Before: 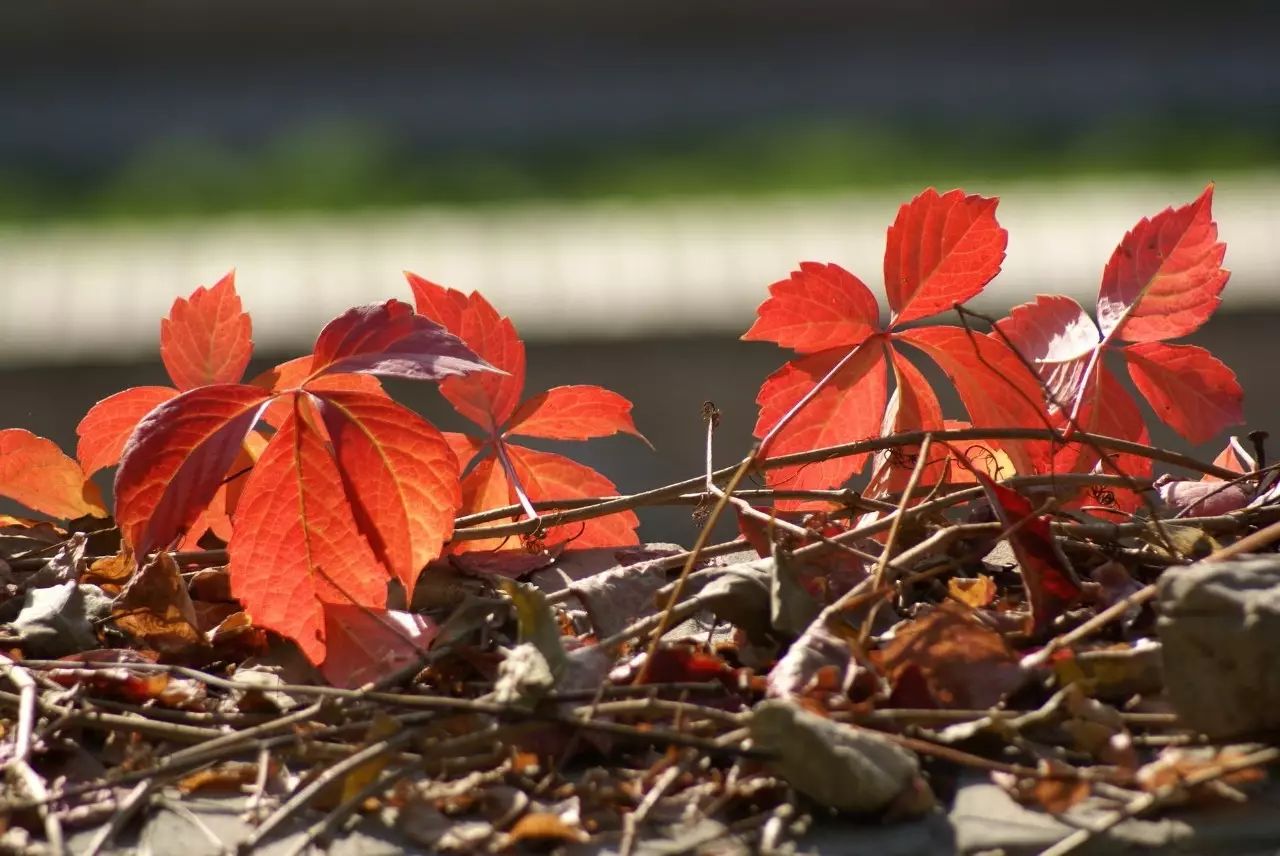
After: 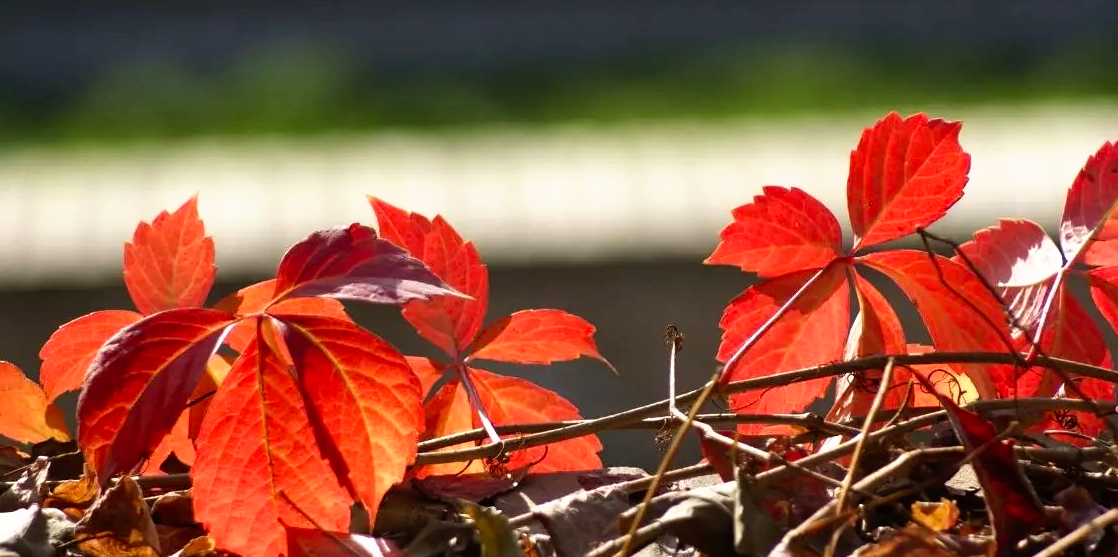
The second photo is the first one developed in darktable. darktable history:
crop: left 2.96%, top 8.928%, right 9.655%, bottom 25.969%
tone curve: curves: ch0 [(0, 0) (0.003, 0.001) (0.011, 0.005) (0.025, 0.011) (0.044, 0.02) (0.069, 0.031) (0.1, 0.045) (0.136, 0.077) (0.177, 0.124) (0.224, 0.181) (0.277, 0.245) (0.335, 0.316) (0.399, 0.393) (0.468, 0.477) (0.543, 0.568) (0.623, 0.666) (0.709, 0.771) (0.801, 0.871) (0.898, 0.965) (1, 1)], preserve colors none
